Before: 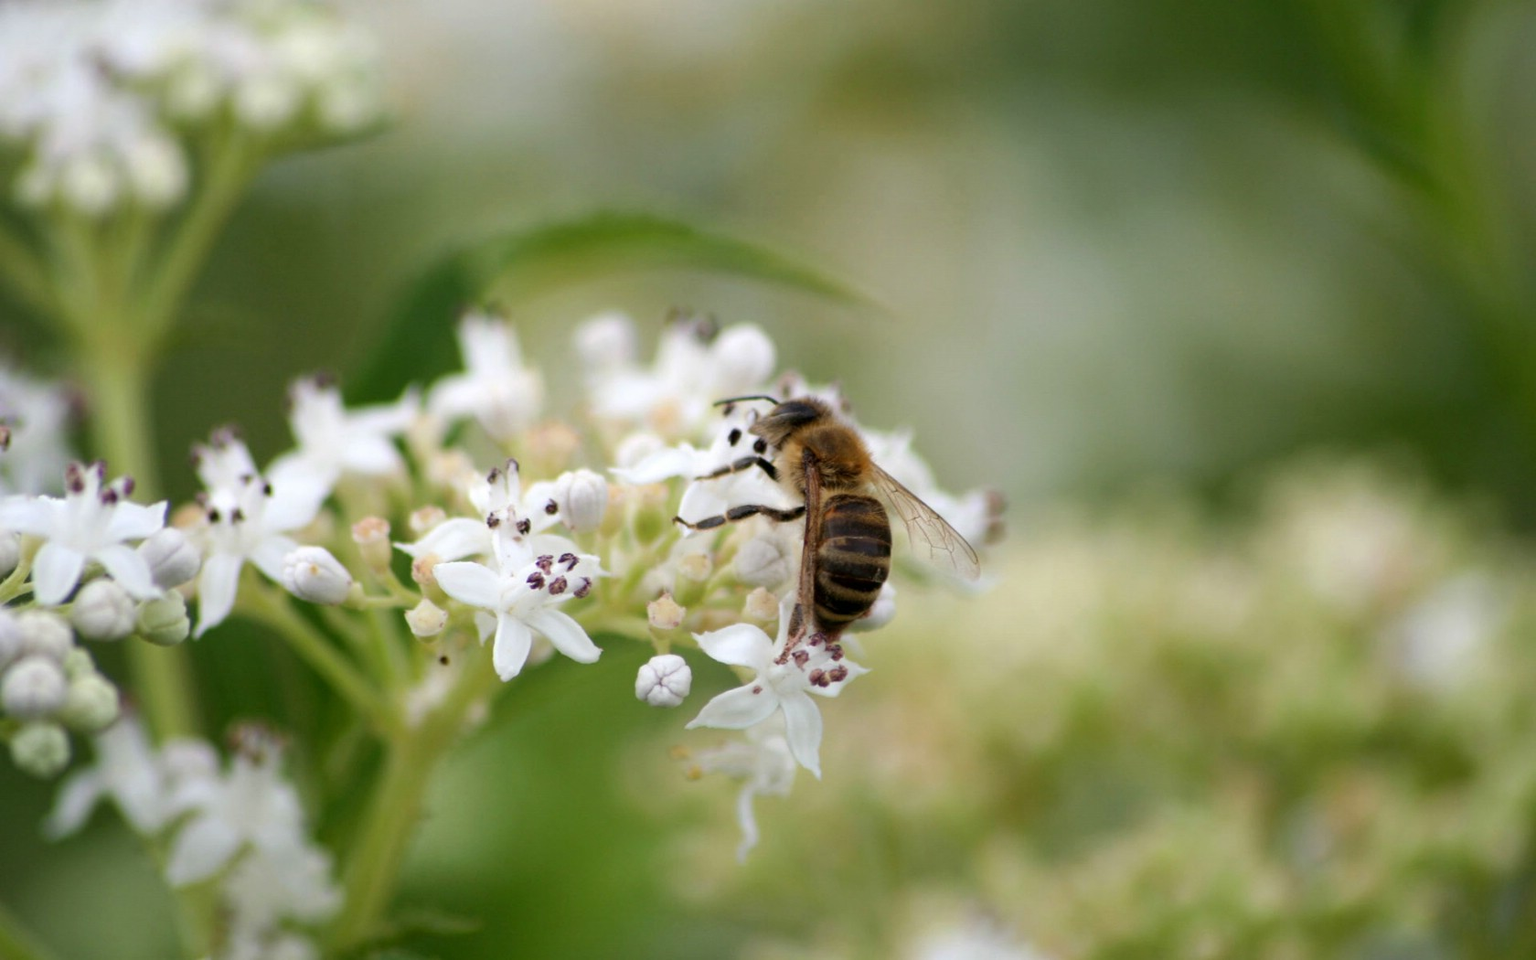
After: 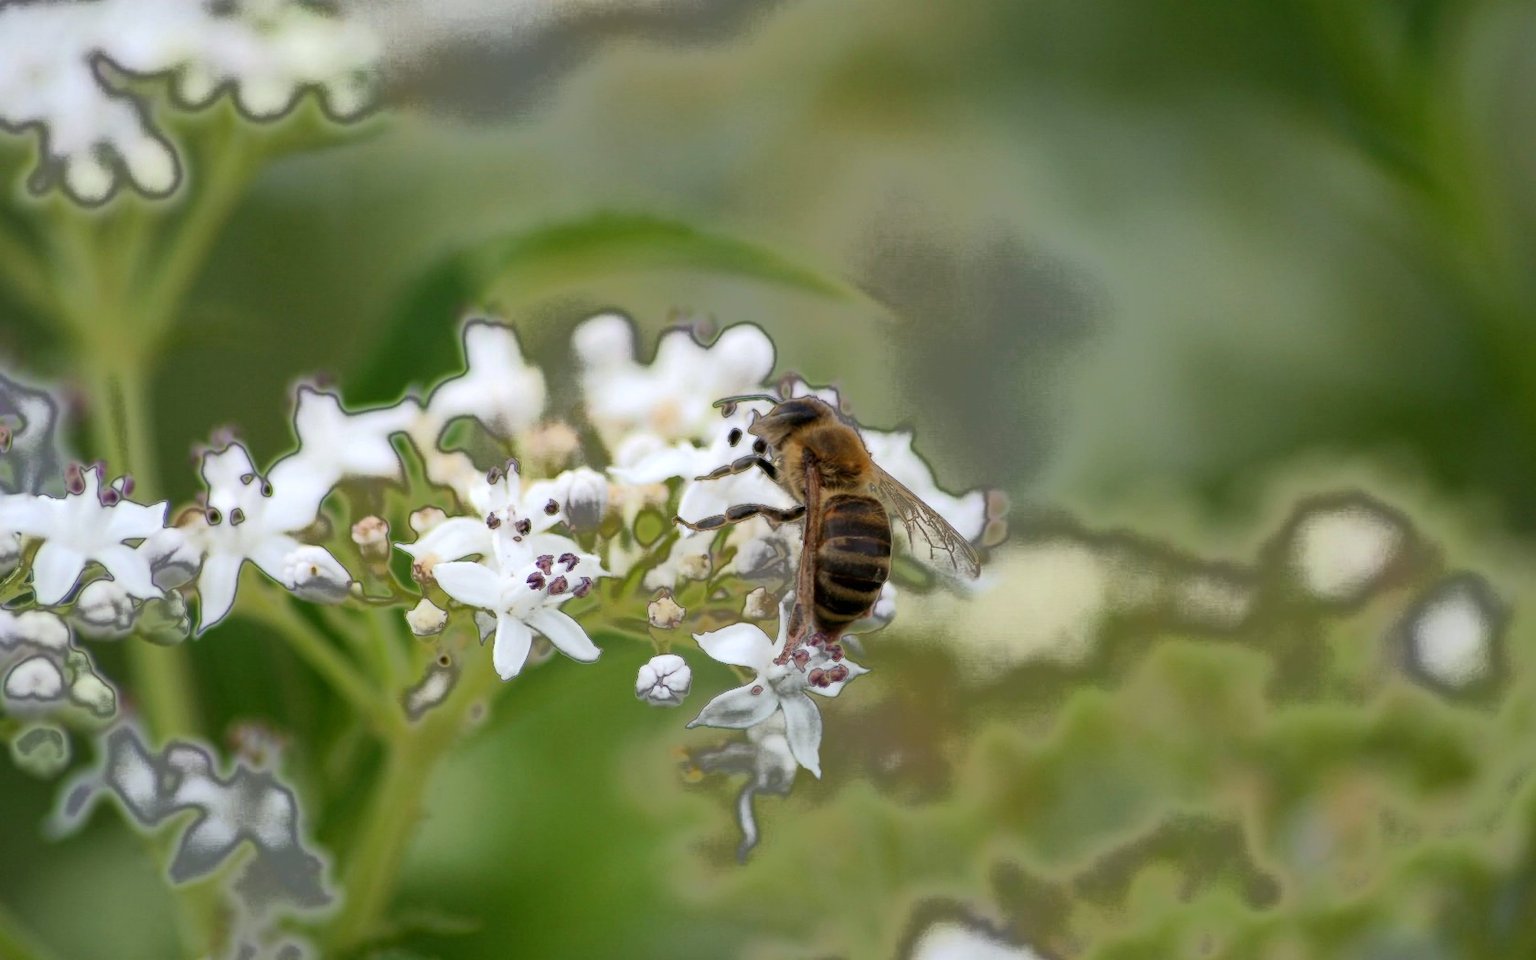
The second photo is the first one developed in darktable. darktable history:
white balance: red 0.988, blue 1.017
fill light: exposure -0.73 EV, center 0.69, width 2.2
